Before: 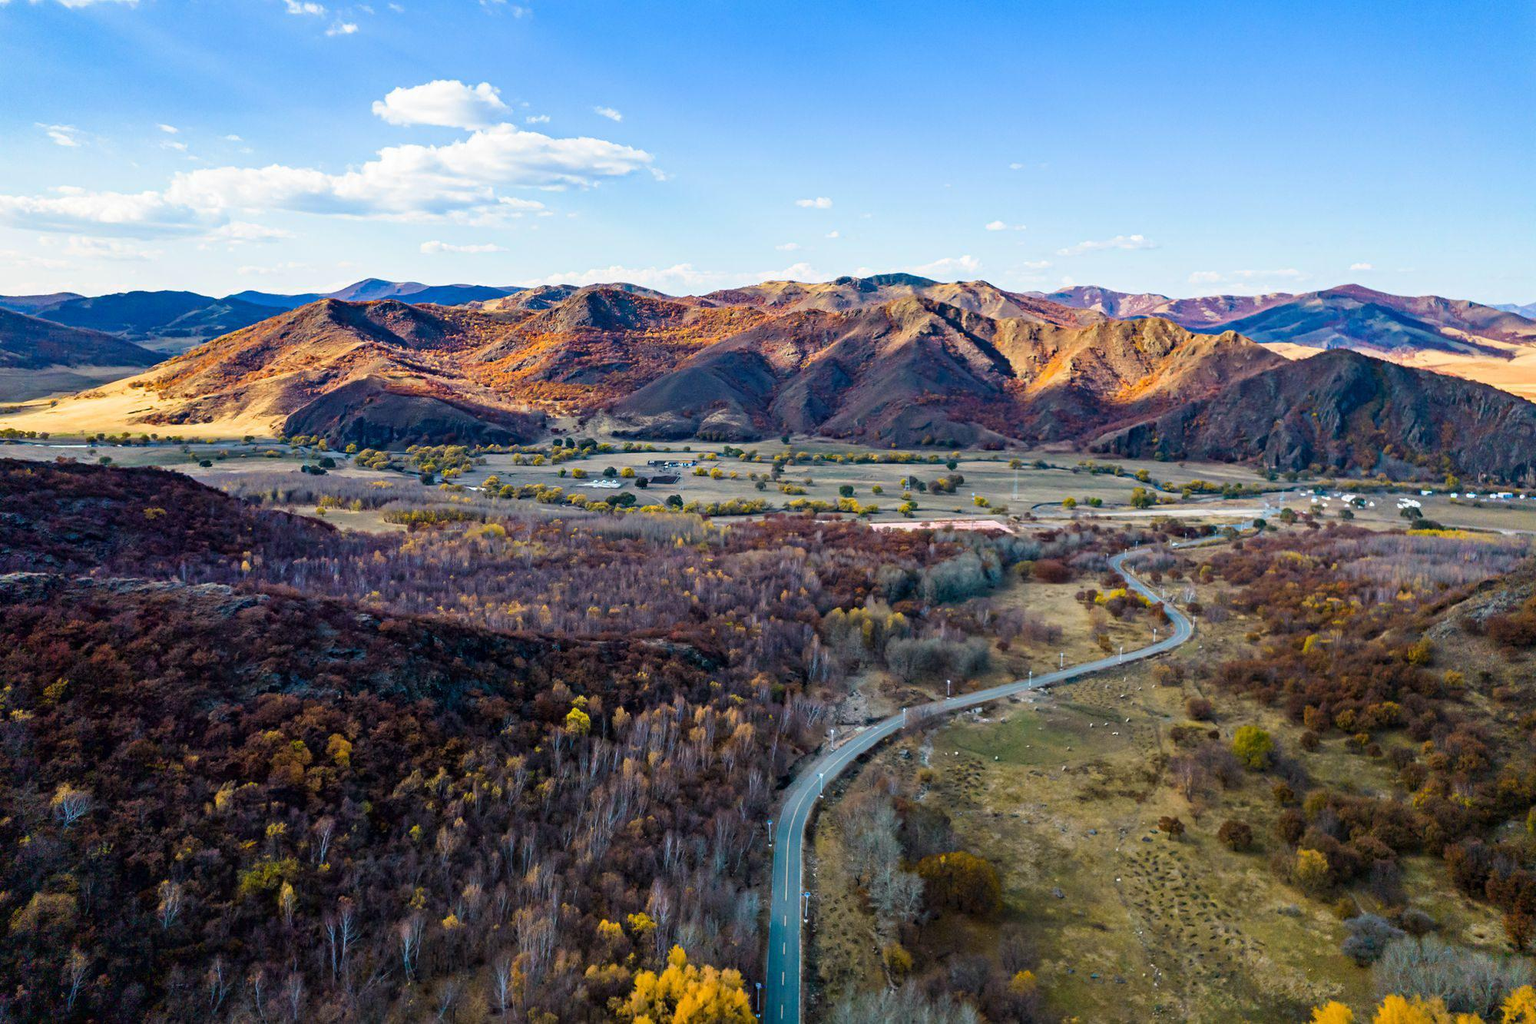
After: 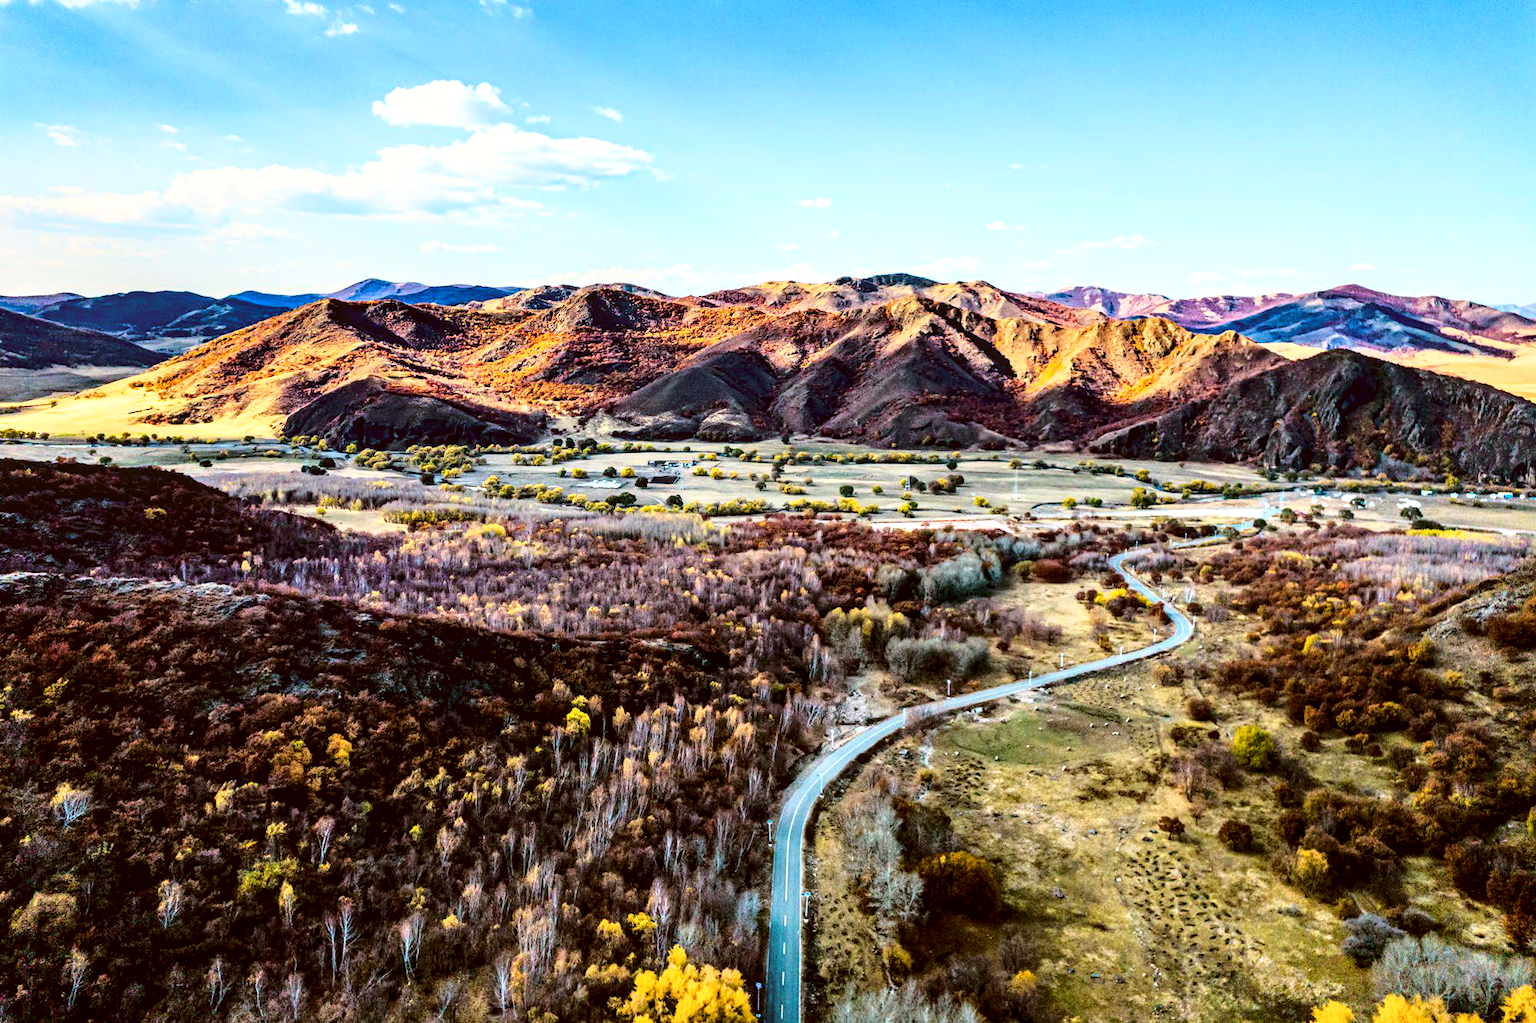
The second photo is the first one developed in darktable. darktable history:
contrast equalizer: octaves 7, y [[0.6 ×6], [0.55 ×6], [0 ×6], [0 ×6], [0 ×6]]
color zones: curves: ch0 [(0.25, 0.5) (0.428, 0.473) (0.75, 0.5)]; ch1 [(0.243, 0.479) (0.398, 0.452) (0.75, 0.5)]
base curve: curves: ch0 [(0, 0) (0.028, 0.03) (0.121, 0.232) (0.46, 0.748) (0.859, 0.968) (1, 1)]
color correction: highlights a* -0.333, highlights b* 0.15, shadows a* 5.17, shadows b* 20.79
local contrast: on, module defaults
